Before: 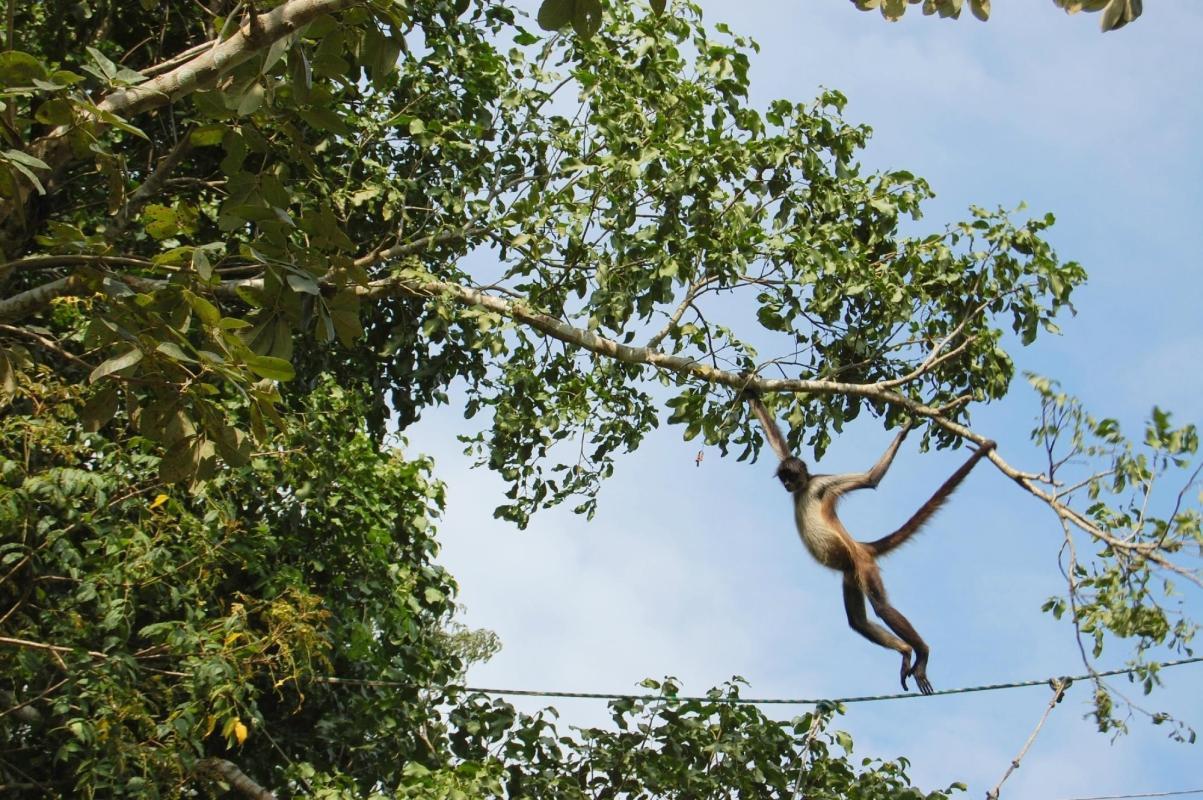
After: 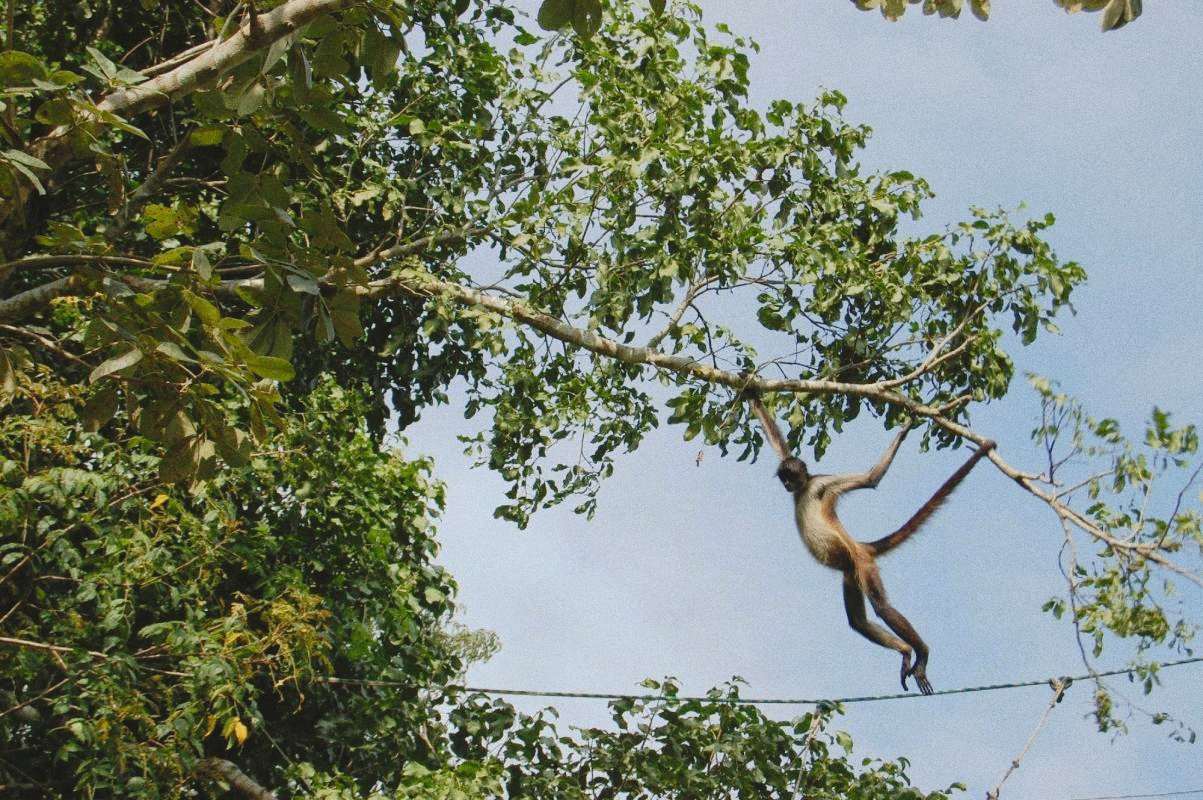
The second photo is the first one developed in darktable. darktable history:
contrast brightness saturation: contrast -0.02, brightness -0.01, saturation 0.03
tone curve: curves: ch0 [(0, 0) (0.003, 0.048) (0.011, 0.055) (0.025, 0.065) (0.044, 0.089) (0.069, 0.111) (0.1, 0.132) (0.136, 0.163) (0.177, 0.21) (0.224, 0.259) (0.277, 0.323) (0.335, 0.385) (0.399, 0.442) (0.468, 0.508) (0.543, 0.578) (0.623, 0.648) (0.709, 0.716) (0.801, 0.781) (0.898, 0.845) (1, 1)], preserve colors none
grain: coarseness 8.68 ISO, strength 31.94%
